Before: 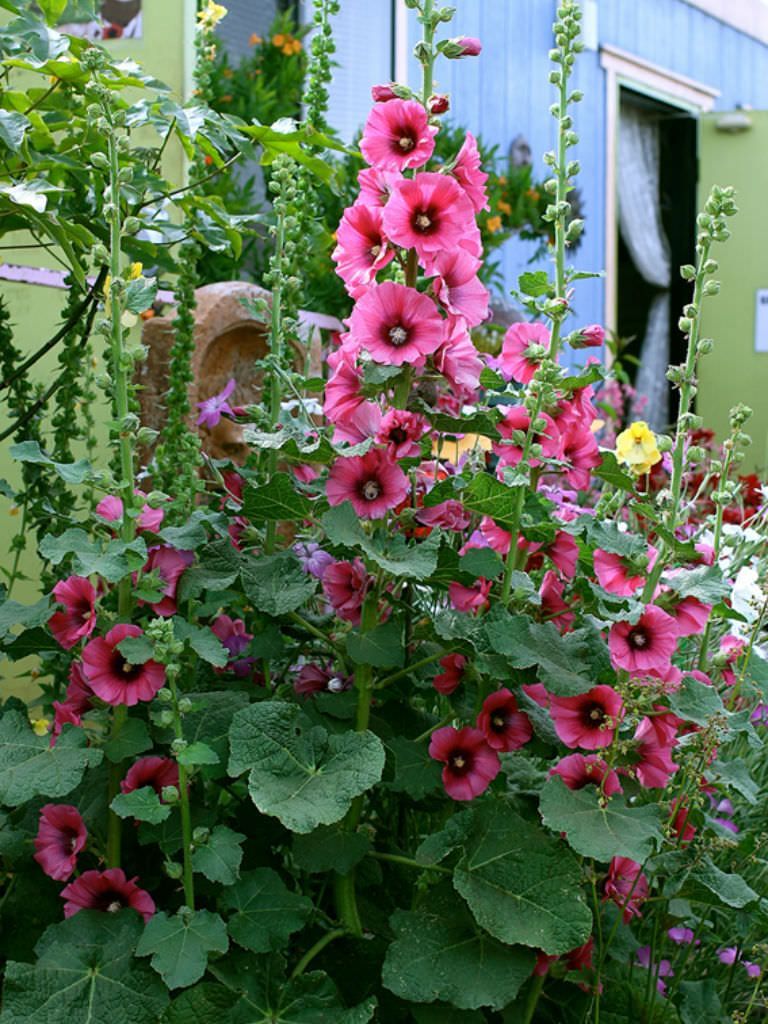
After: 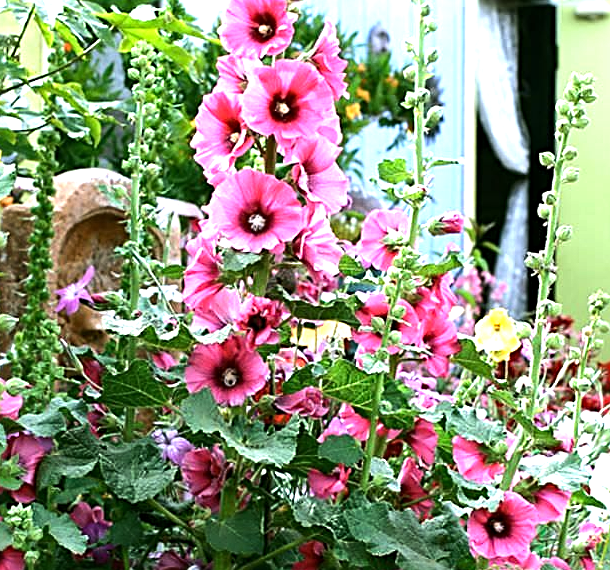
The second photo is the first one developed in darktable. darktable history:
sharpen: radius 2.767
crop: left 18.38%, top 11.092%, right 2.134%, bottom 33.217%
tone equalizer: -8 EV -0.75 EV, -7 EV -0.7 EV, -6 EV -0.6 EV, -5 EV -0.4 EV, -3 EV 0.4 EV, -2 EV 0.6 EV, -1 EV 0.7 EV, +0 EV 0.75 EV, edges refinement/feathering 500, mask exposure compensation -1.57 EV, preserve details no
exposure: exposure 0.6 EV, compensate highlight preservation false
rotate and perspective: automatic cropping off
